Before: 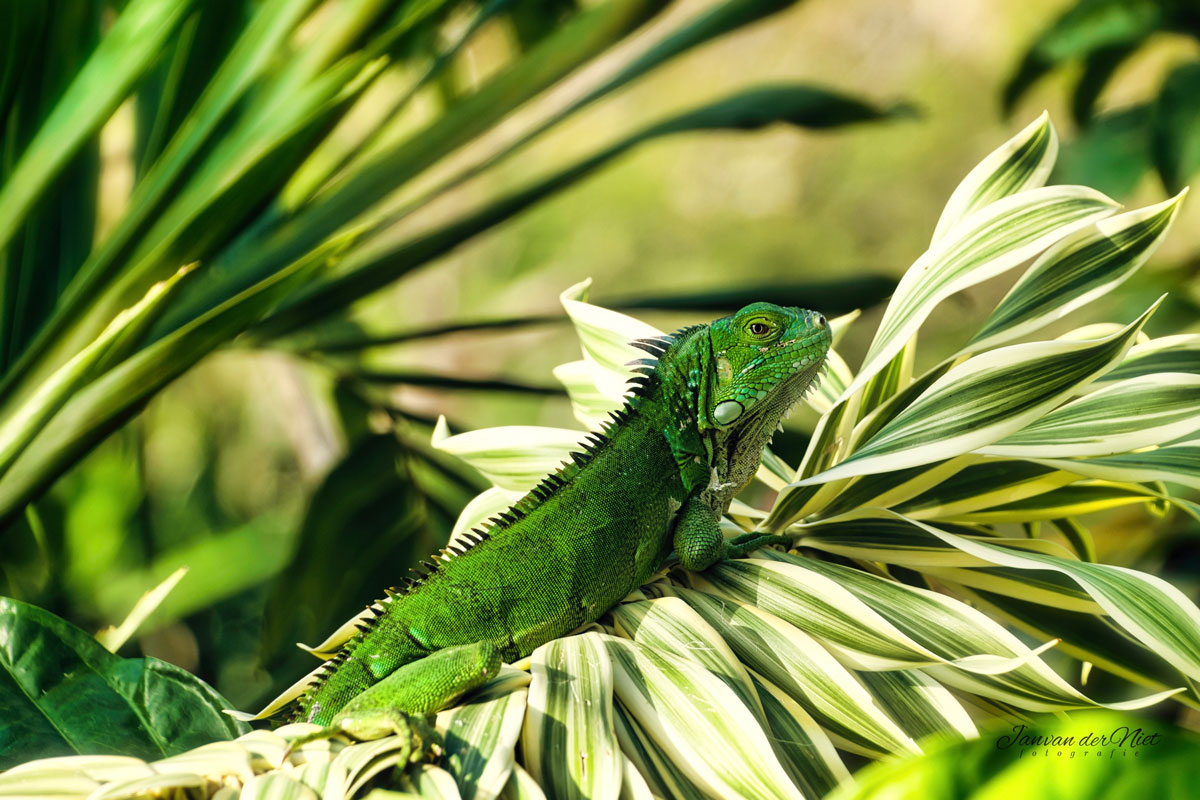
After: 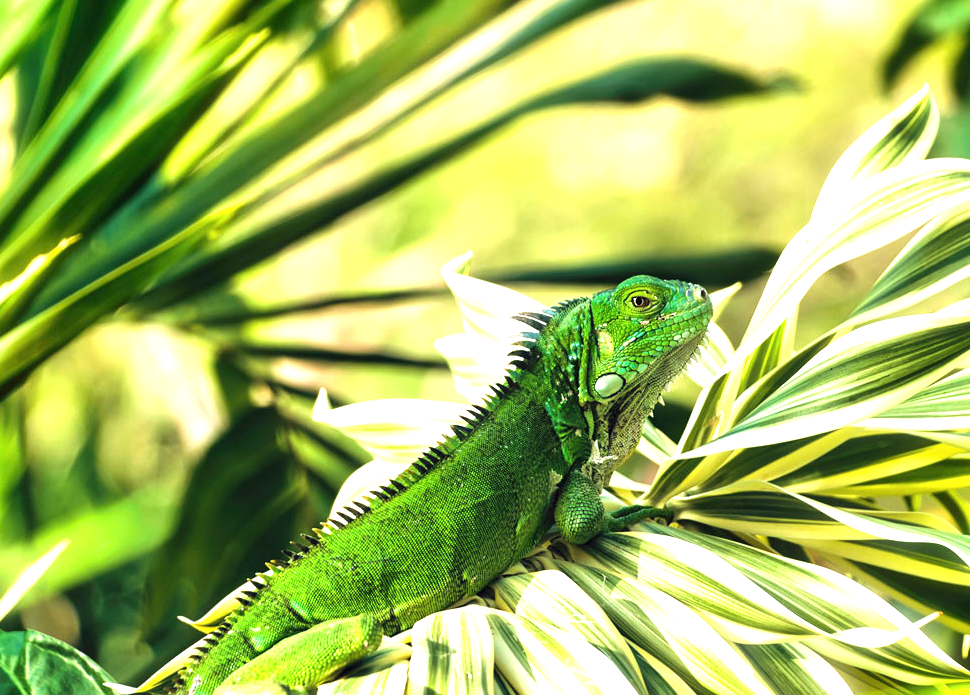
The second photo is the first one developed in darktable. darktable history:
crop: left 9.929%, top 3.475%, right 9.188%, bottom 9.529%
exposure: black level correction 0, exposure 1.2 EV, compensate exposure bias true, compensate highlight preservation false
